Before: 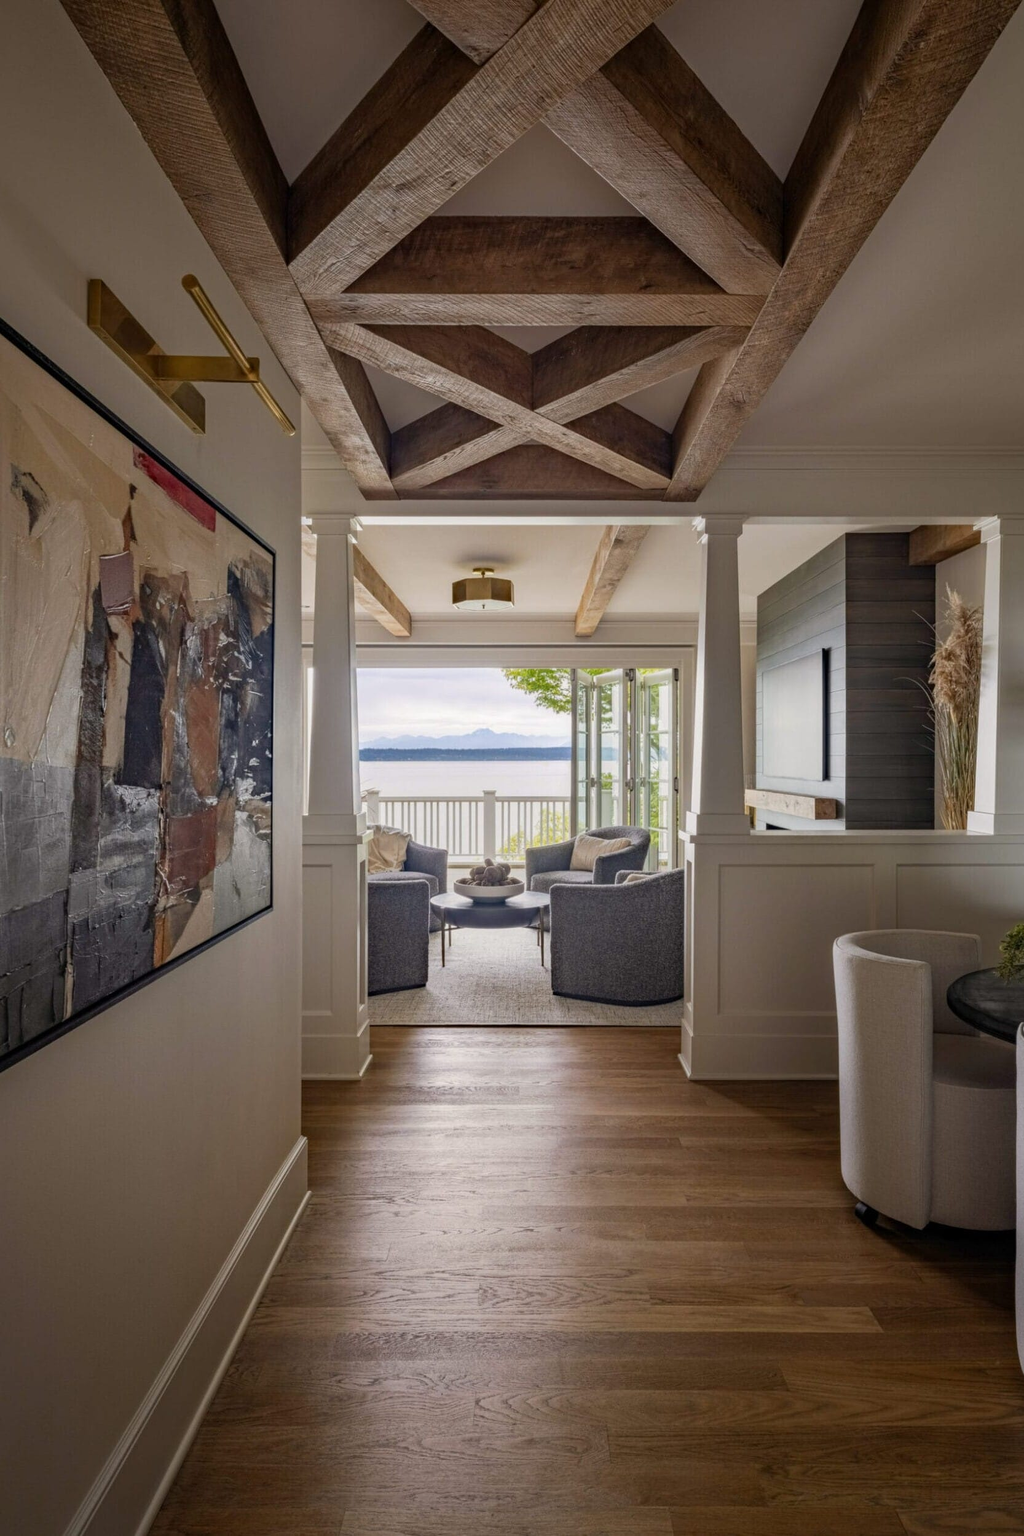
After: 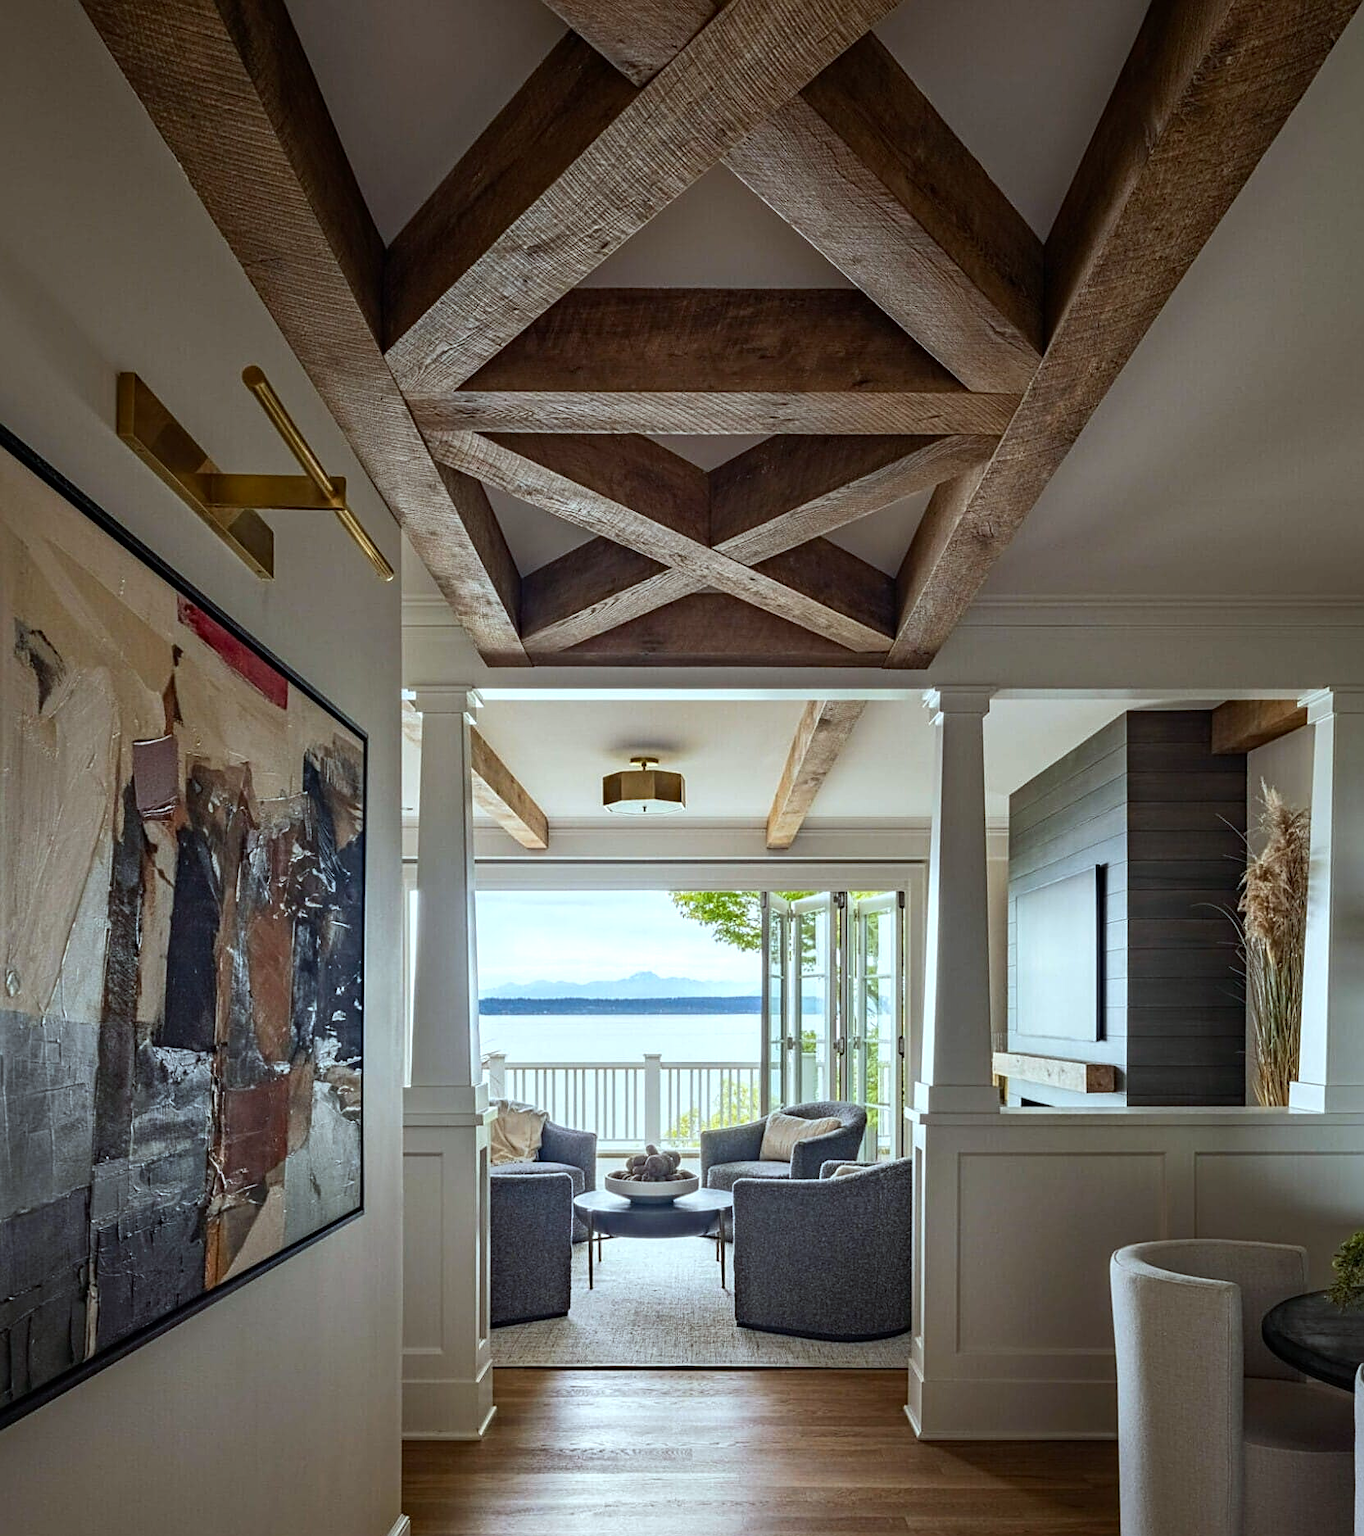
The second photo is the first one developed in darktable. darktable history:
sharpen: on, module defaults
tone equalizer: -8 EV -0.417 EV, -7 EV -0.389 EV, -6 EV -0.333 EV, -5 EV -0.222 EV, -3 EV 0.222 EV, -2 EV 0.333 EV, -1 EV 0.389 EV, +0 EV 0.417 EV, edges refinement/feathering 500, mask exposure compensation -1.57 EV, preserve details no
color correction: highlights a* -10.04, highlights b* -10.37
contrast brightness saturation: contrast 0.04, saturation 0.16
crop: bottom 24.988%
